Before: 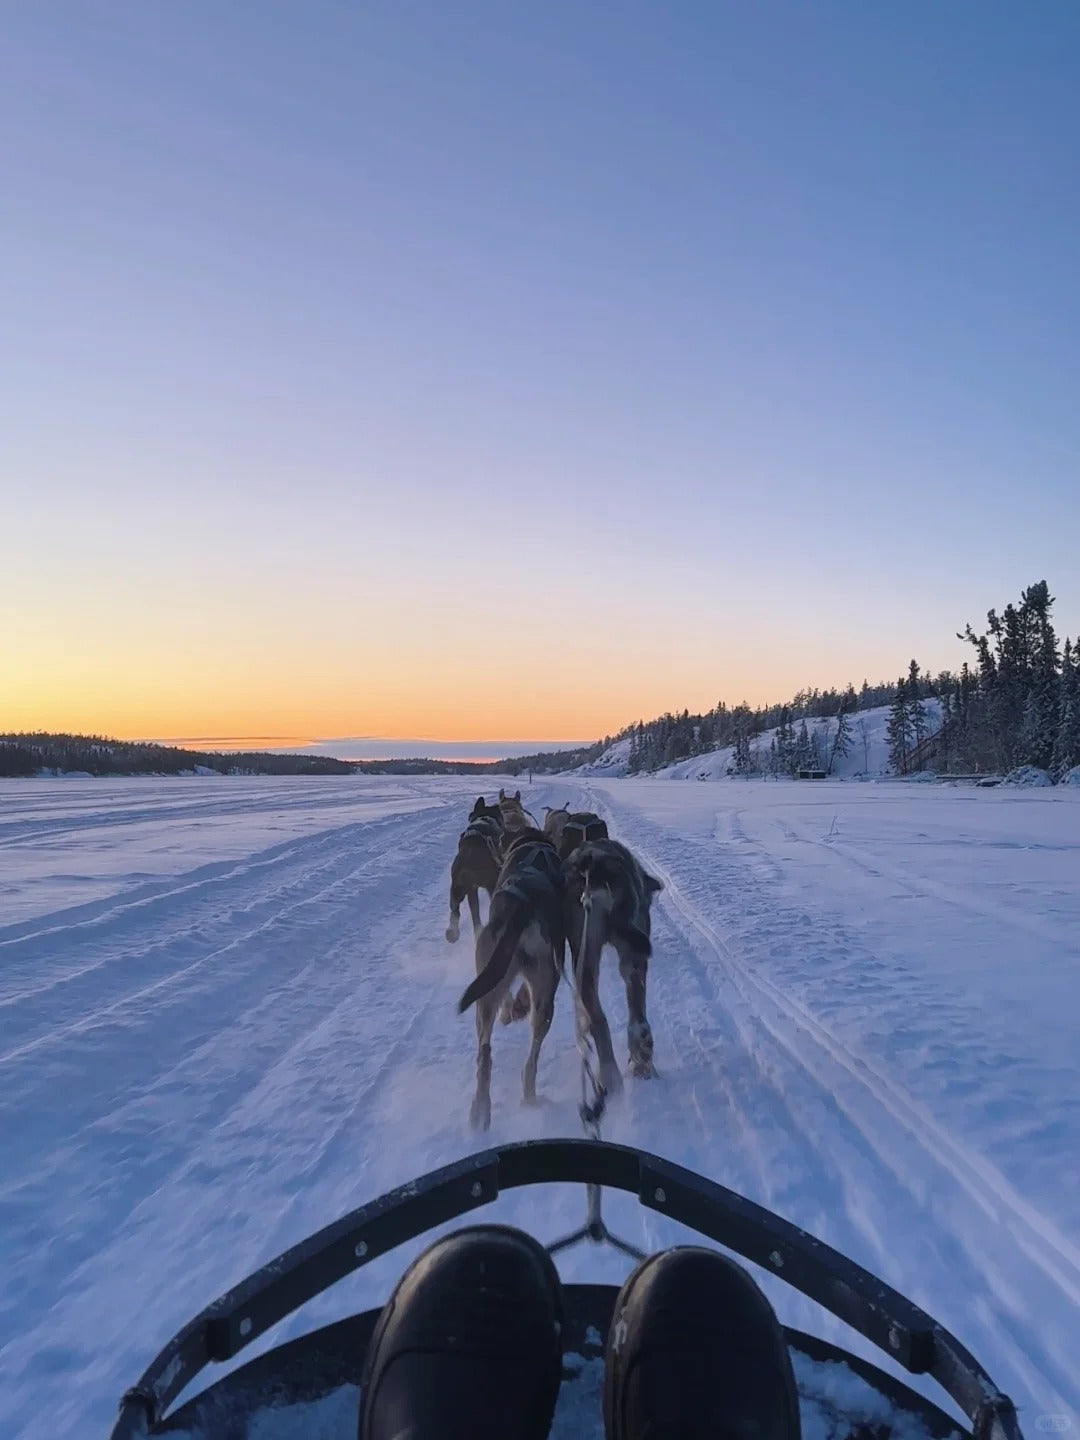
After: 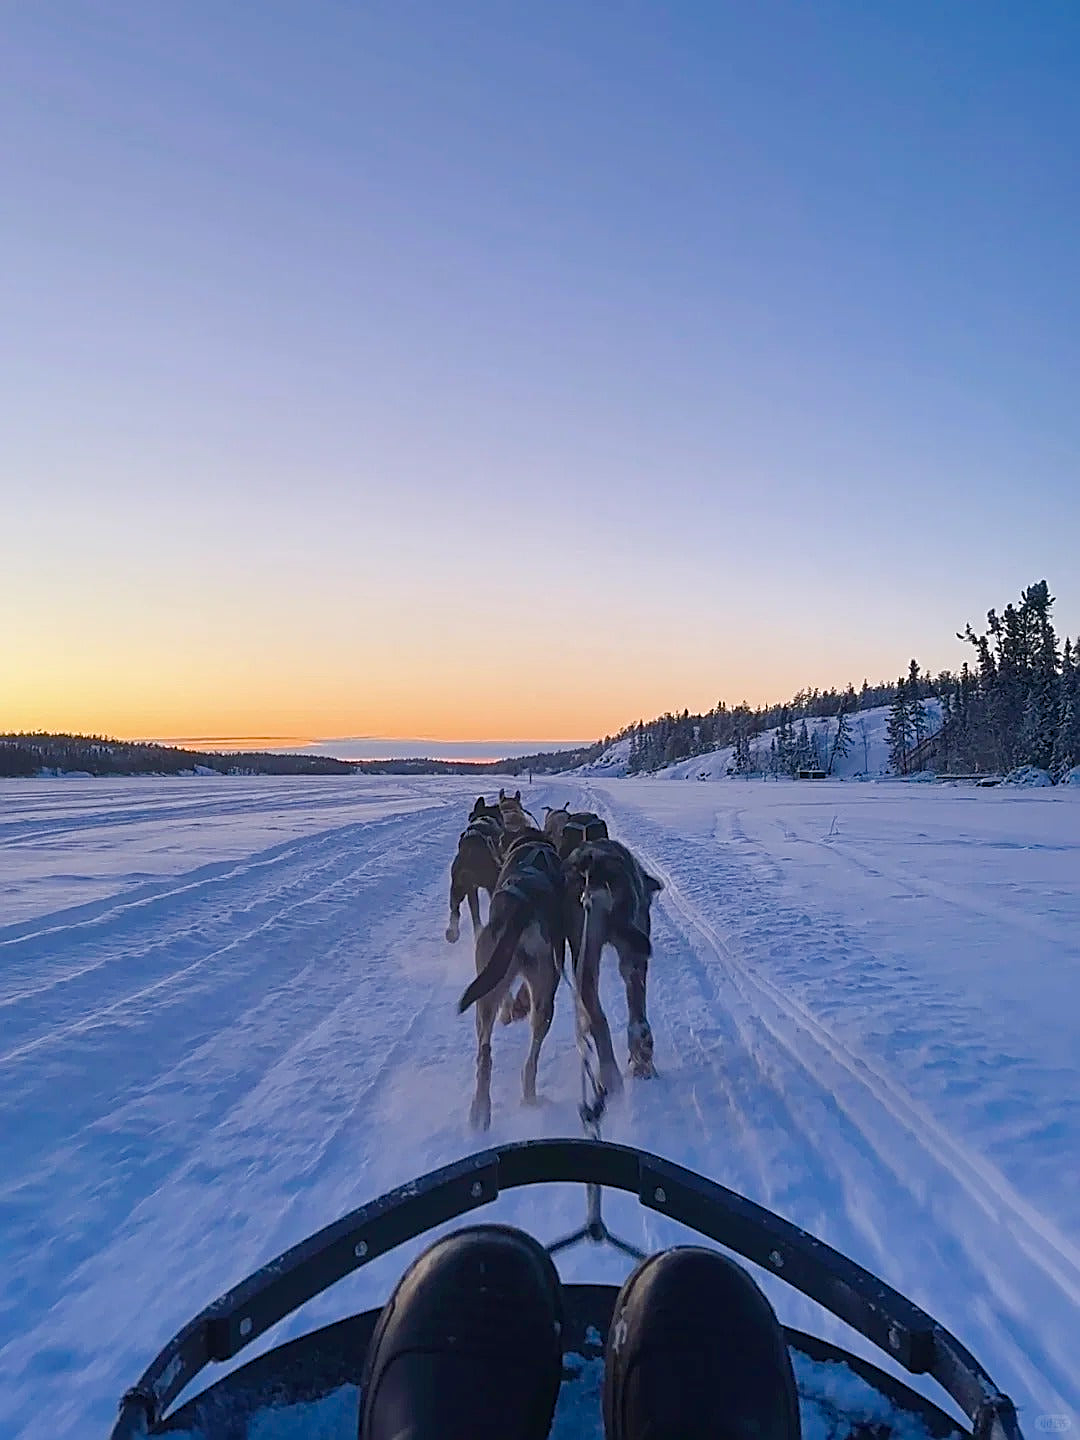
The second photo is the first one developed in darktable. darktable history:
sharpen: amount 0.901
color balance rgb: perceptual saturation grading › global saturation 20%, perceptual saturation grading › highlights -25%, perceptual saturation grading › shadows 50%
